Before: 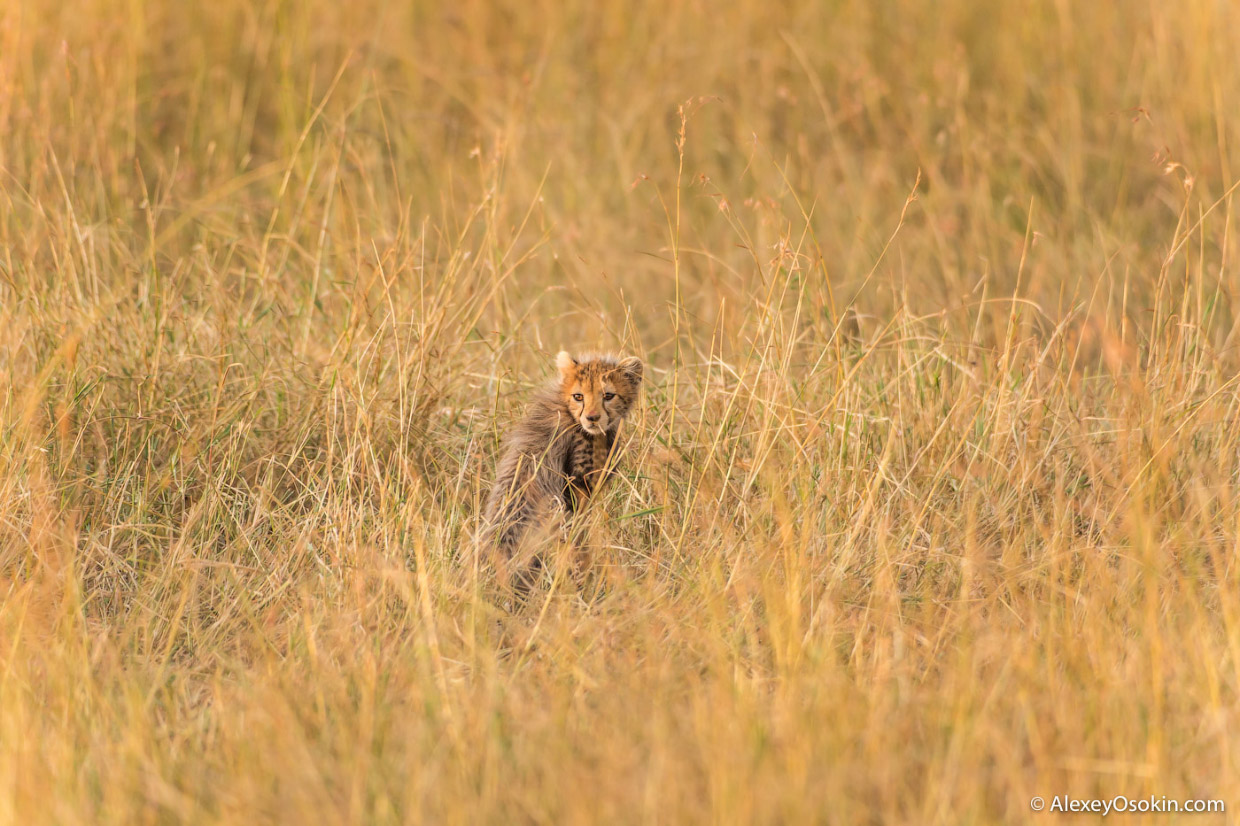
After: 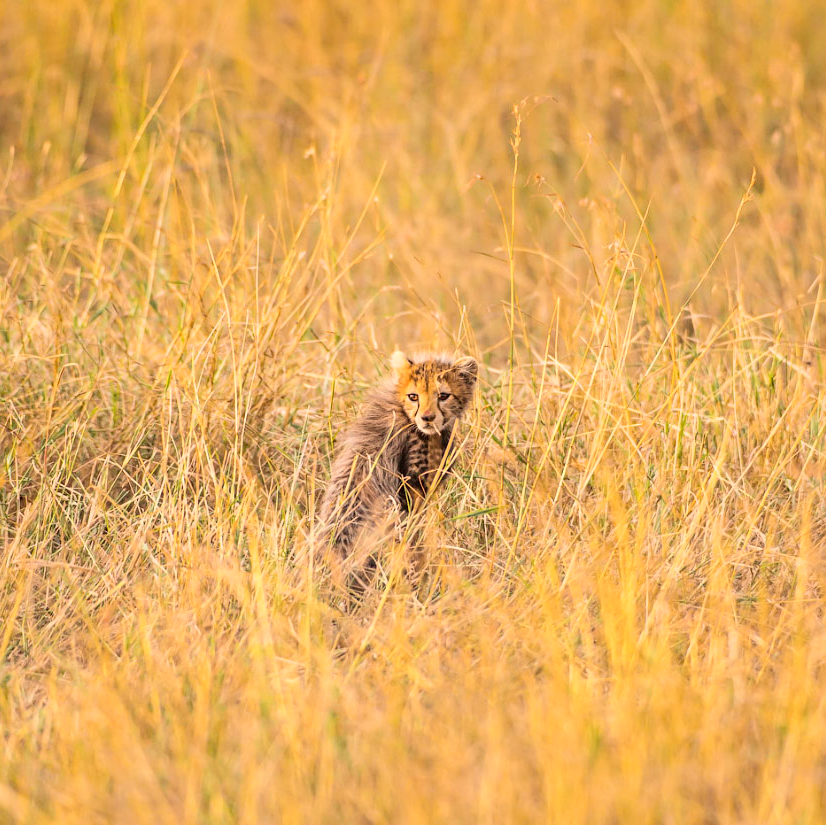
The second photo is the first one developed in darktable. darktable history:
tone curve: curves: ch0 [(0, 0.003) (0.117, 0.101) (0.257, 0.246) (0.408, 0.432) (0.632, 0.716) (0.795, 0.884) (1, 1)]; ch1 [(0, 0) (0.227, 0.197) (0.405, 0.421) (0.501, 0.501) (0.522, 0.526) (0.546, 0.564) (0.589, 0.602) (0.696, 0.761) (0.976, 0.992)]; ch2 [(0, 0) (0.208, 0.176) (0.377, 0.38) (0.5, 0.5) (0.537, 0.534) (0.571, 0.577) (0.627, 0.64) (0.698, 0.76) (1, 1)], color space Lab, independent channels, preserve colors none
sharpen: amount 0.217
crop and rotate: left 13.465%, right 19.873%
